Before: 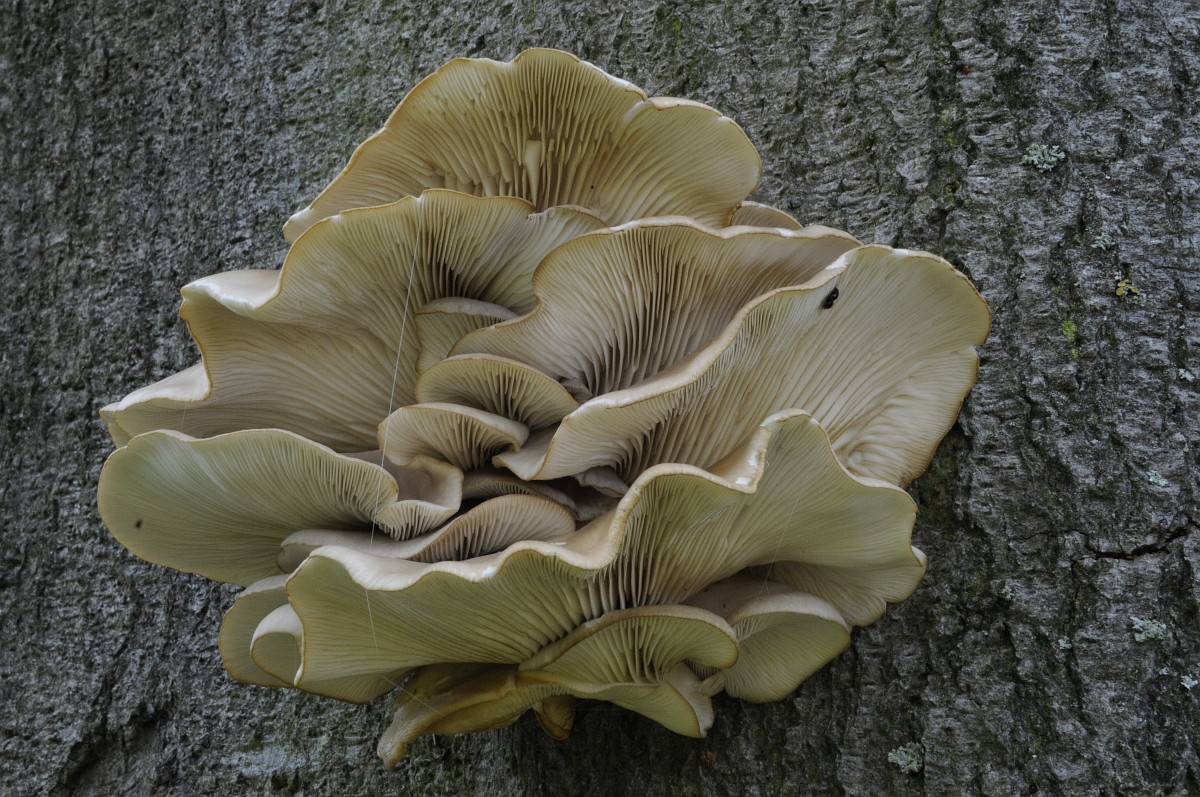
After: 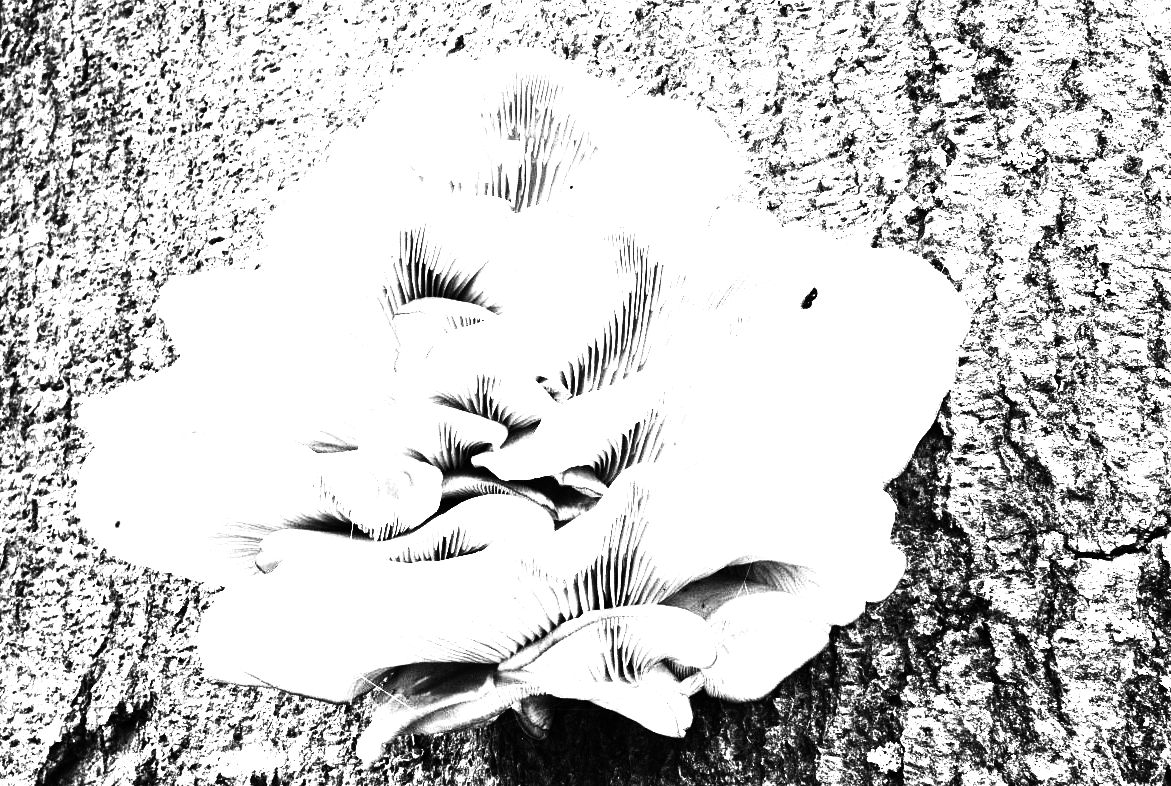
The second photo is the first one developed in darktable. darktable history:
exposure: black level correction 0, exposure 4 EV, compensate exposure bias true, compensate highlight preservation false
contrast brightness saturation: contrast 0.02, brightness -1, saturation -1
crop and rotate: left 1.774%, right 0.633%, bottom 1.28%
tone curve: curves: ch0 [(0, 0) (0.137, 0.063) (0.255, 0.176) (0.502, 0.502) (0.749, 0.839) (1, 1)], color space Lab, linked channels, preserve colors none
